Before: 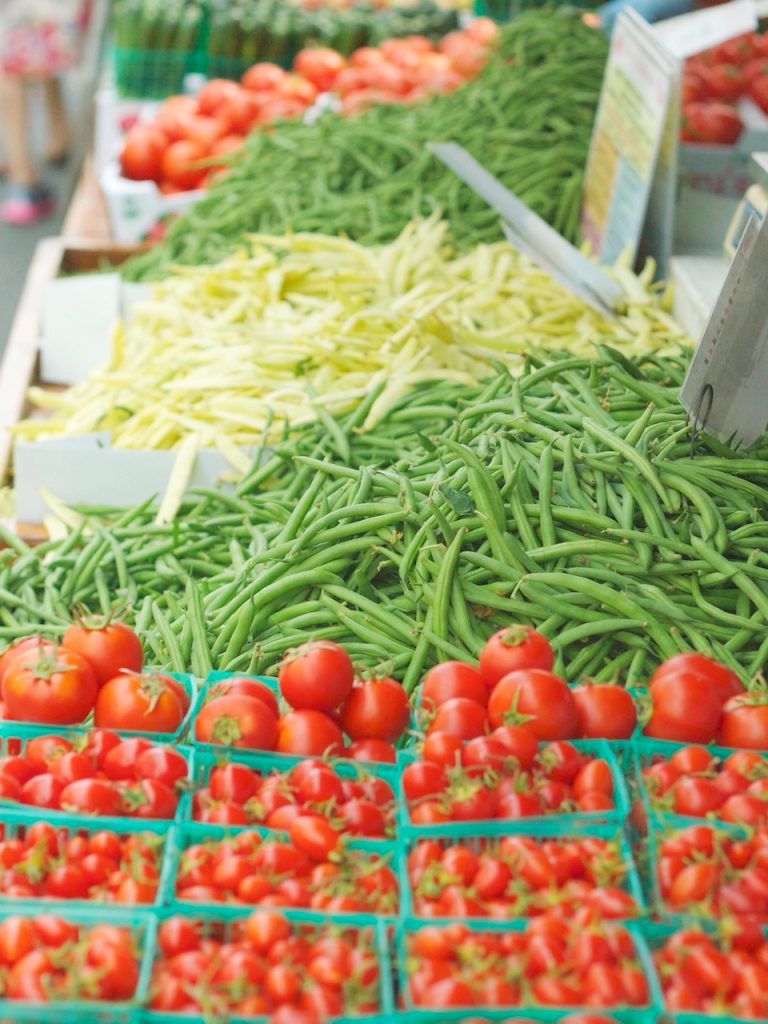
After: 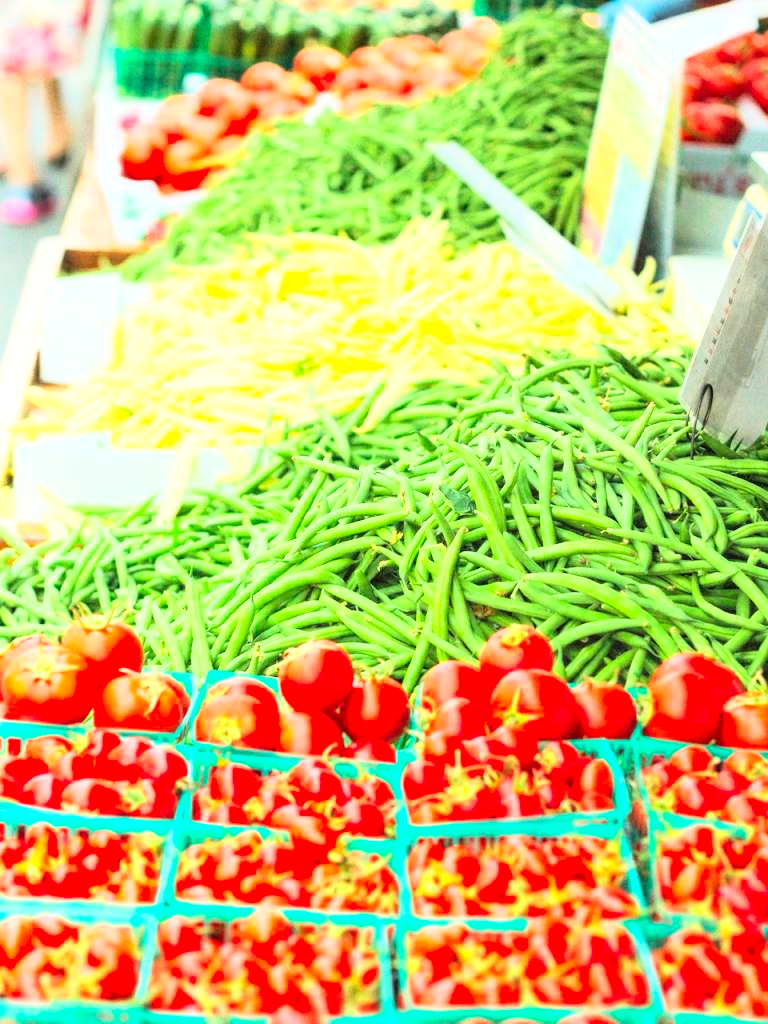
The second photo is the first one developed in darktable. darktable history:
local contrast: on, module defaults
rgb curve: curves: ch0 [(0, 0) (0.21, 0.15) (0.24, 0.21) (0.5, 0.75) (0.75, 0.96) (0.89, 0.99) (1, 1)]; ch1 [(0, 0.02) (0.21, 0.13) (0.25, 0.2) (0.5, 0.67) (0.75, 0.9) (0.89, 0.97) (1, 1)]; ch2 [(0, 0.02) (0.21, 0.13) (0.25, 0.2) (0.5, 0.67) (0.75, 0.9) (0.89, 0.97) (1, 1)], compensate middle gray true
color zones: curves: ch0 [(0, 0.613) (0.01, 0.613) (0.245, 0.448) (0.498, 0.529) (0.642, 0.665) (0.879, 0.777) (0.99, 0.613)]; ch1 [(0, 0) (0.143, 0) (0.286, 0) (0.429, 0) (0.571, 0) (0.714, 0) (0.857, 0)], mix -131.09%
